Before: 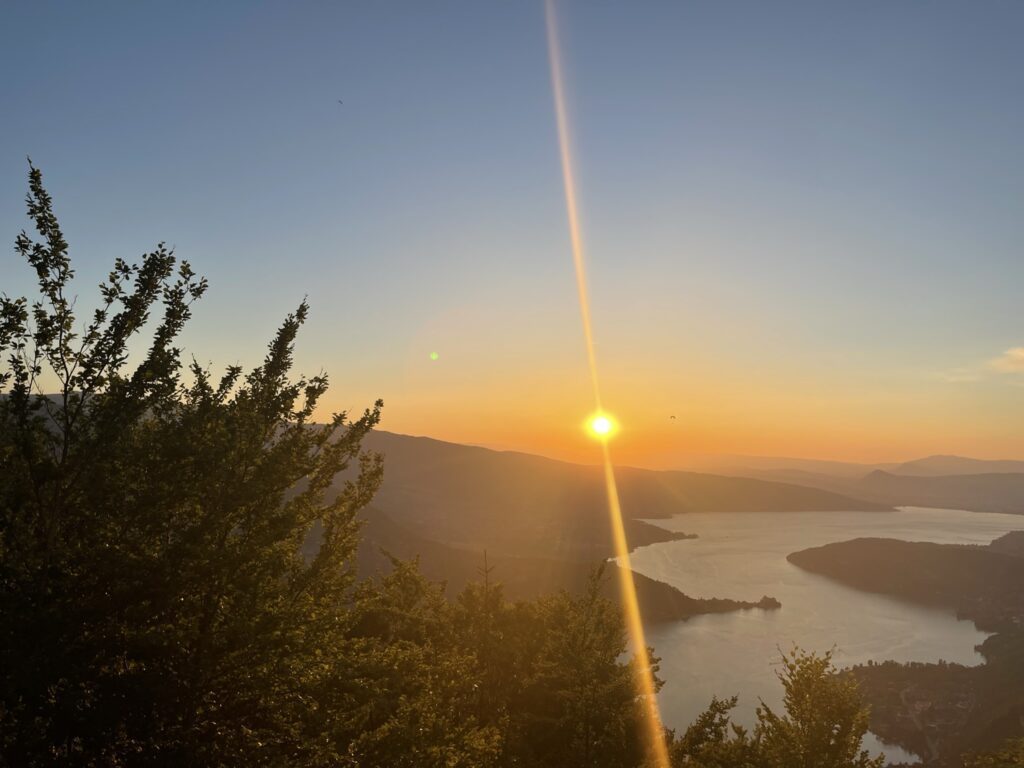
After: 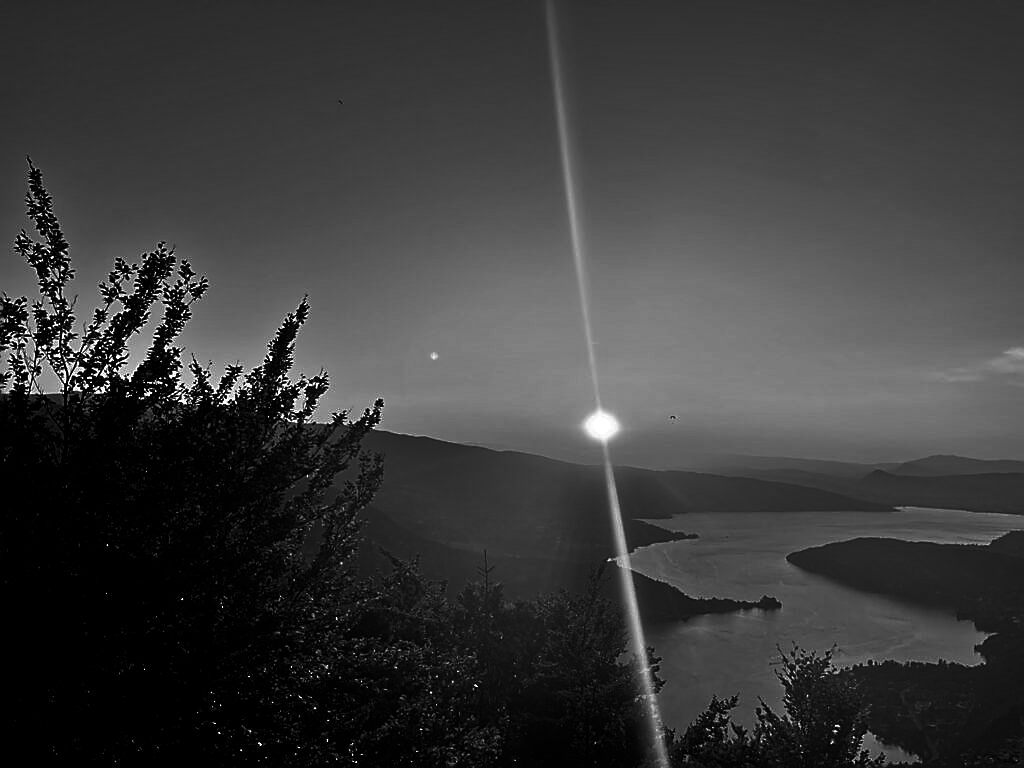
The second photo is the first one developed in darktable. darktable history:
tone equalizer: -7 EV 0.15 EV, -6 EV 0.6 EV, -5 EV 1.15 EV, -4 EV 1.33 EV, -3 EV 1.15 EV, -2 EV 0.6 EV, -1 EV 0.15 EV, mask exposure compensation -0.5 EV
sharpen: radius 1.4, amount 1.25, threshold 0.7
contrast brightness saturation: contrast 0.02, brightness -1, saturation -1
color correction: saturation 0.98
